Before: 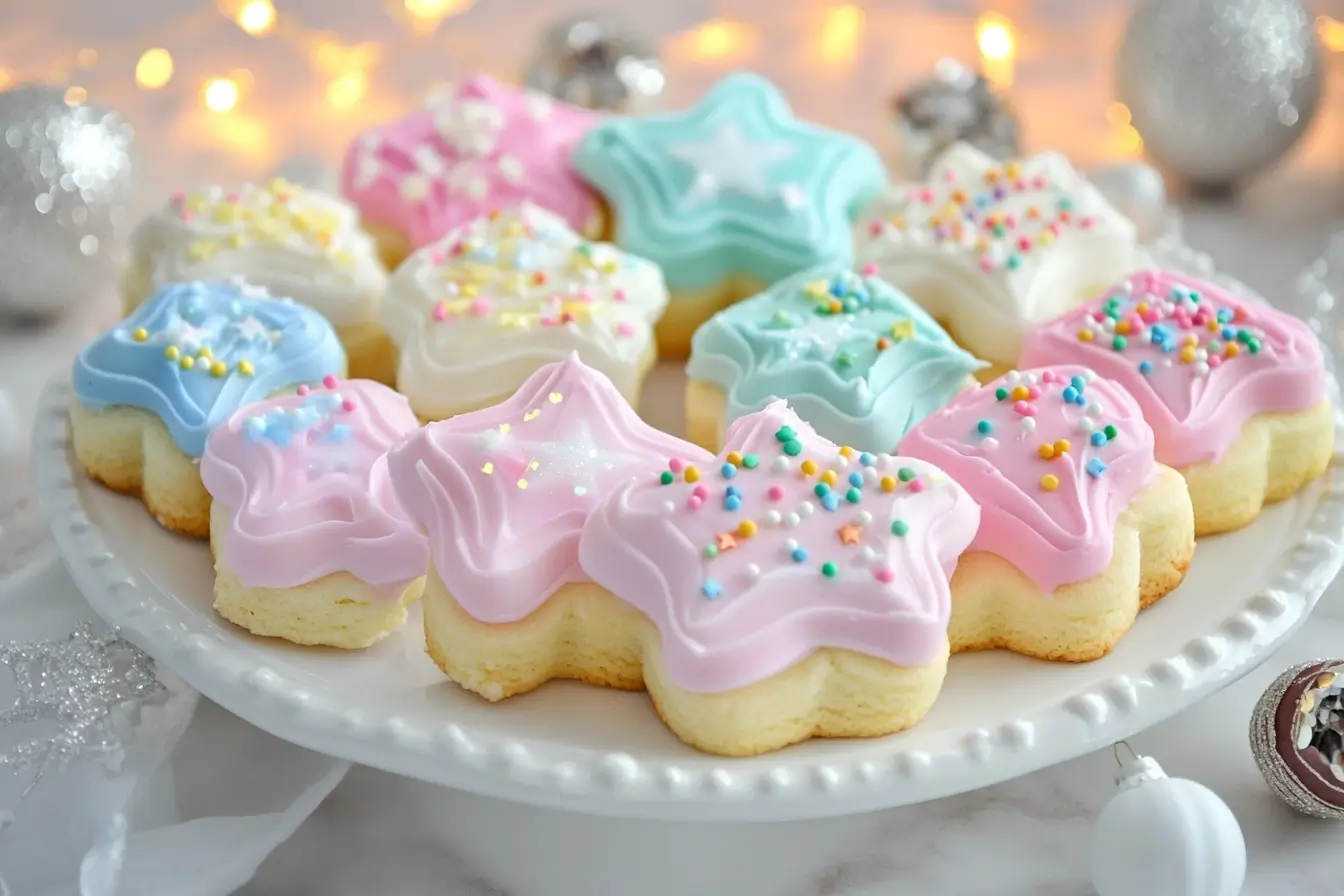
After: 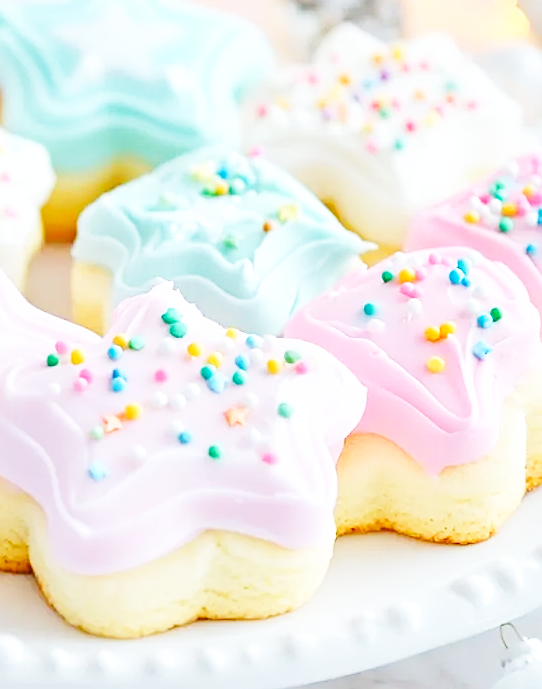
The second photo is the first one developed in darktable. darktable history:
sharpen: on, module defaults
crop: left 45.715%, top 13.187%, right 13.953%, bottom 9.89%
color calibration: output R [0.999, 0.026, -0.11, 0], output G [-0.019, 1.037, -0.099, 0], output B [0.022, -0.023, 0.902, 0], illuminant as shot in camera, x 0.358, y 0.373, temperature 4628.91 K
base curve: curves: ch0 [(0, 0.003) (0.001, 0.002) (0.006, 0.004) (0.02, 0.022) (0.048, 0.086) (0.094, 0.234) (0.162, 0.431) (0.258, 0.629) (0.385, 0.8) (0.548, 0.918) (0.751, 0.988) (1, 1)], preserve colors none
